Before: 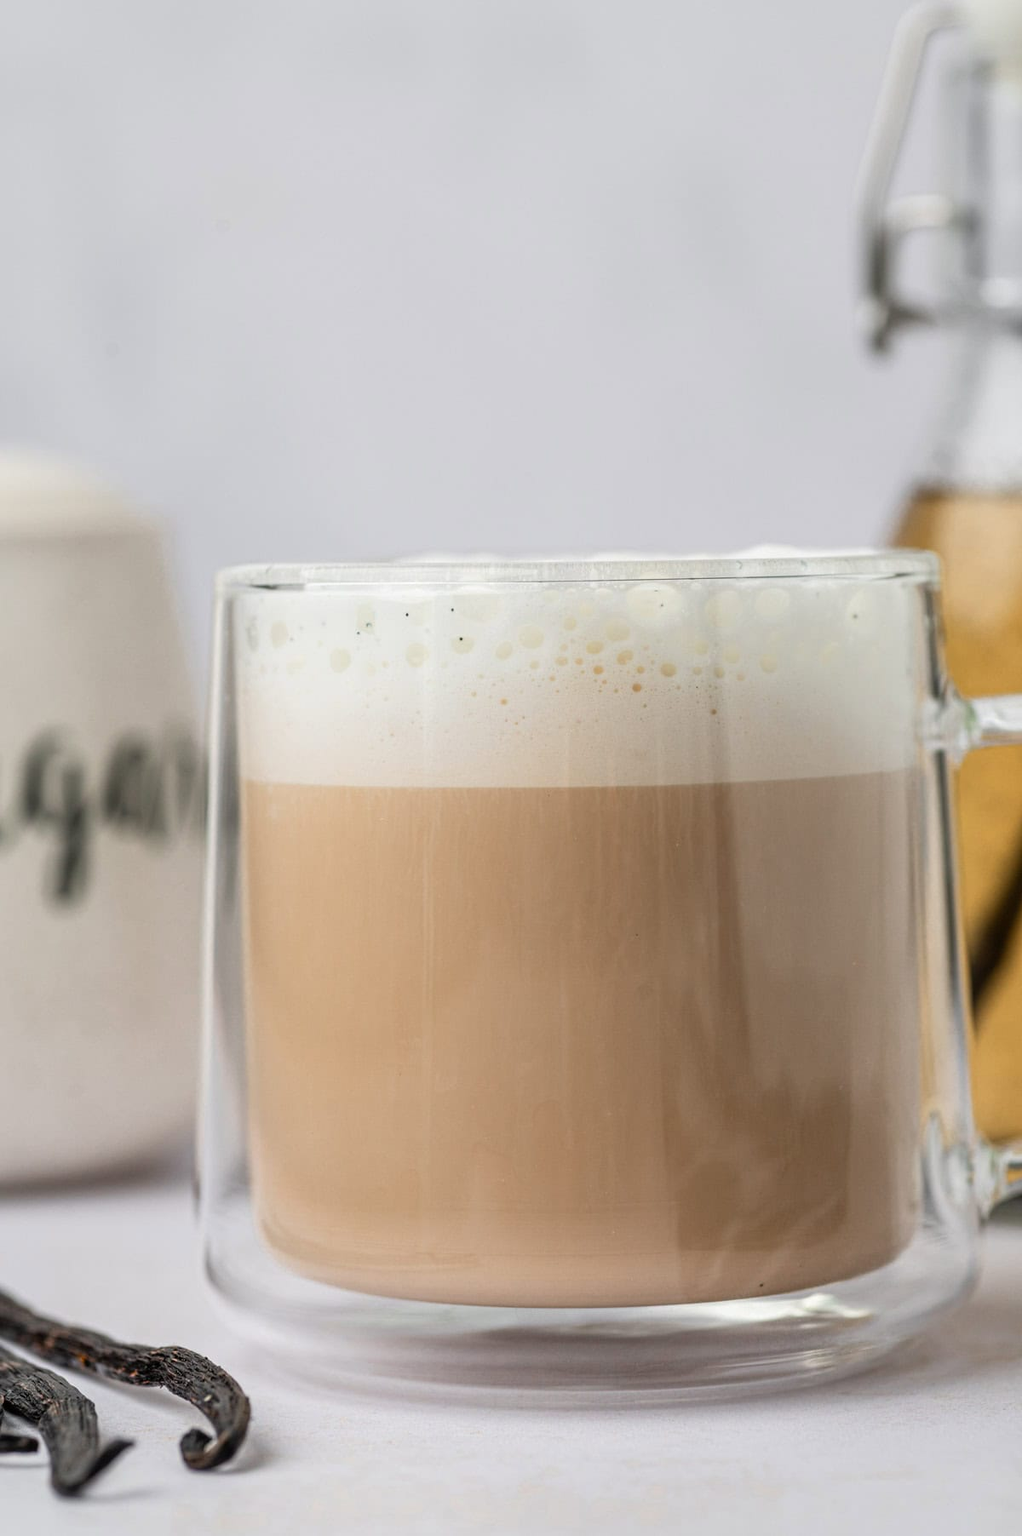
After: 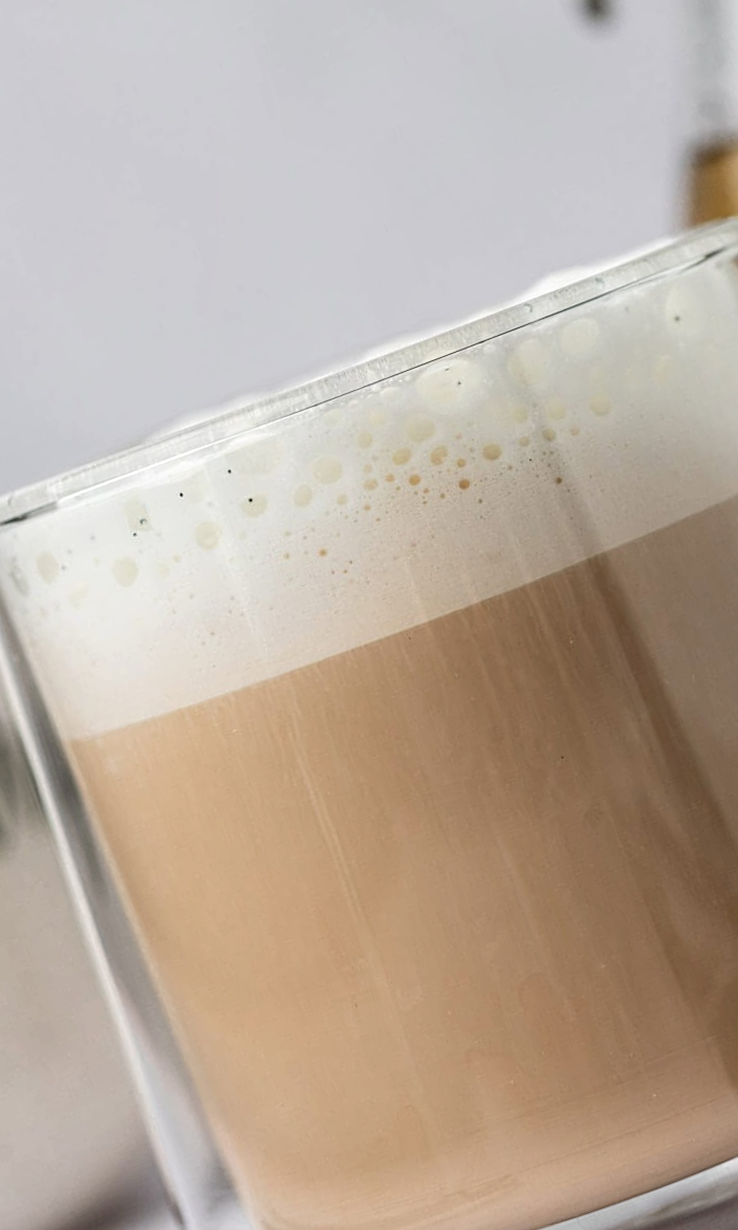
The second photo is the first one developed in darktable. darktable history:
sharpen: amount 0.481
crop and rotate: angle 19.76°, left 6.948%, right 3.817%, bottom 1.123%
tone equalizer: on, module defaults
local contrast: detail 130%
exposure: exposure -0.071 EV, compensate exposure bias true, compensate highlight preservation false
